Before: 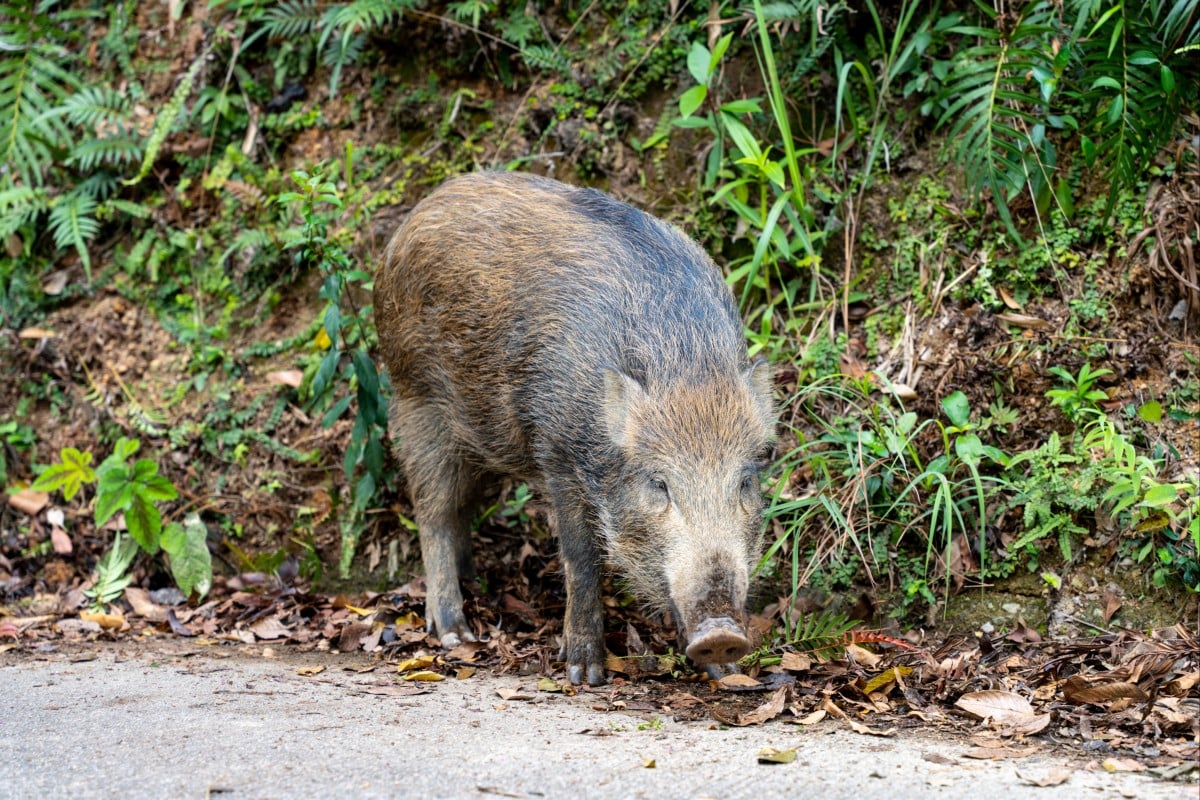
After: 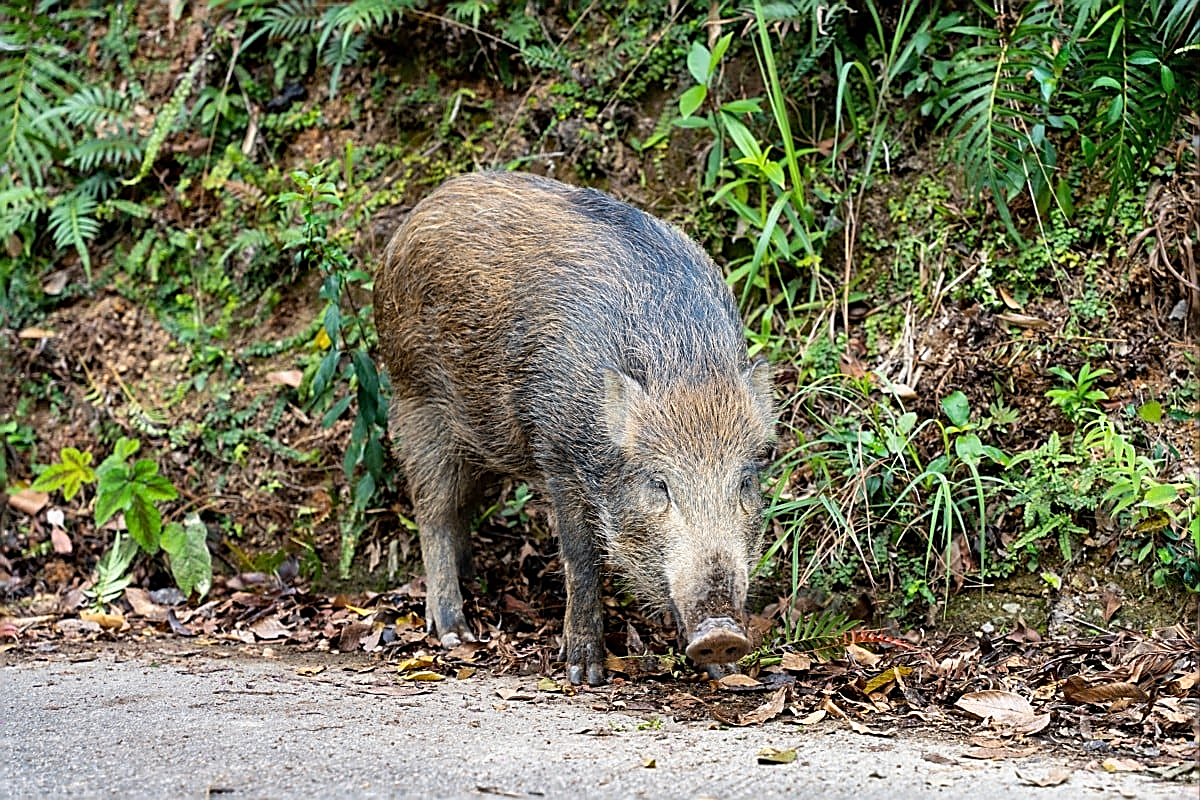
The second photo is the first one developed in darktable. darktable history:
sharpen: radius 1.722, amount 1.293
tone equalizer: on, module defaults
shadows and highlights: shadows 43.72, white point adjustment -1.5, soften with gaussian
